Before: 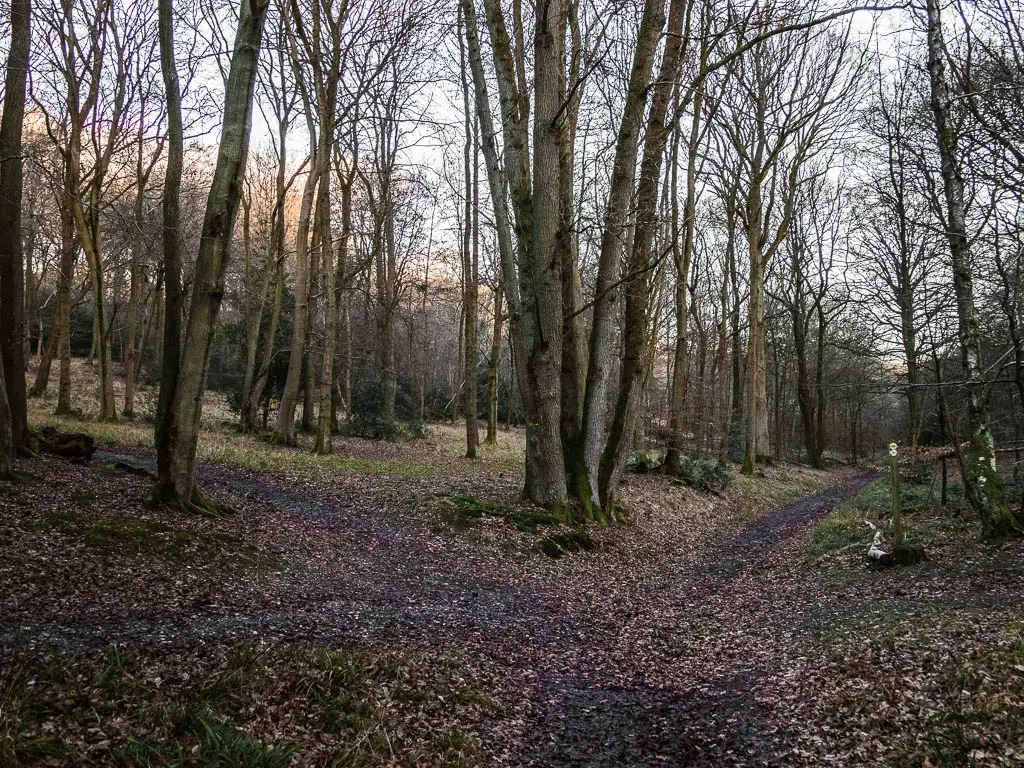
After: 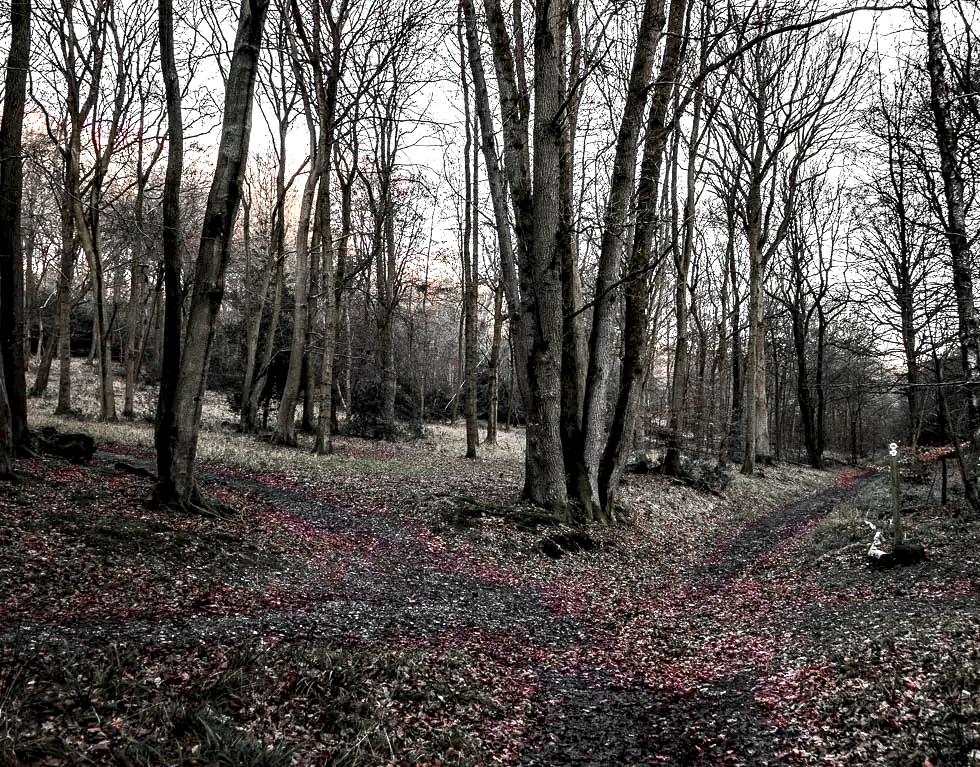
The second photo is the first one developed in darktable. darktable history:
crop: right 4.254%, bottom 0.045%
color zones: curves: ch1 [(0, 0.831) (0.08, 0.771) (0.157, 0.268) (0.241, 0.207) (0.562, -0.005) (0.714, -0.013) (0.876, 0.01) (1, 0.831)]
contrast equalizer: y [[0.6 ×6], [0.55 ×6], [0 ×6], [0 ×6], [0 ×6]]
